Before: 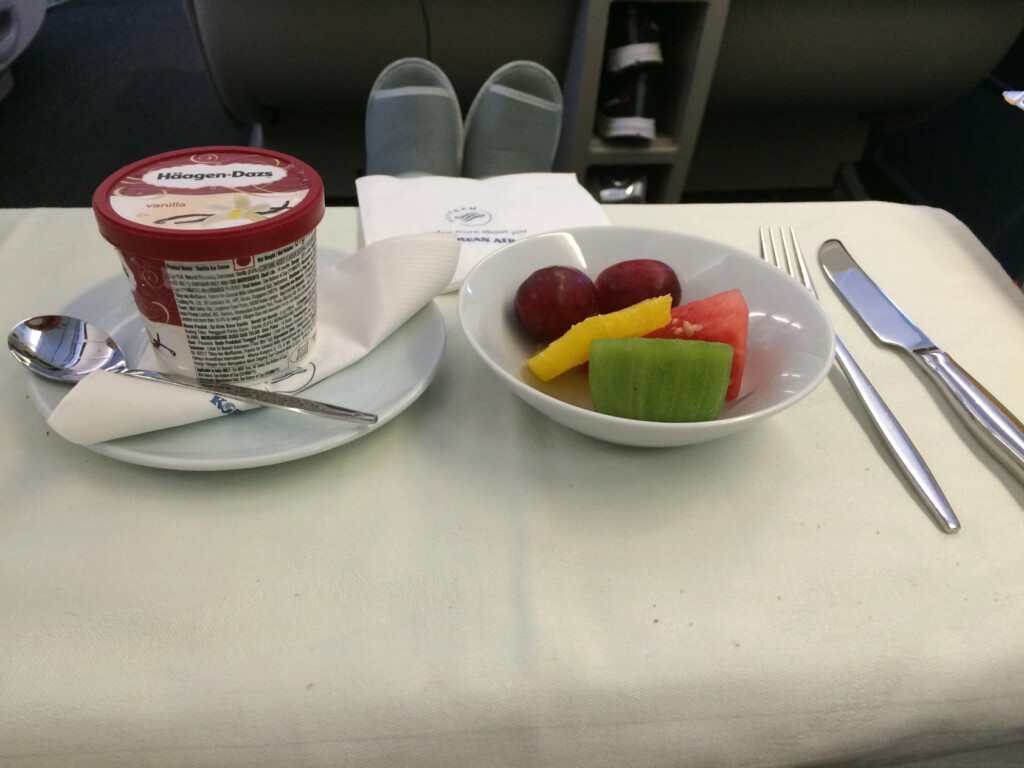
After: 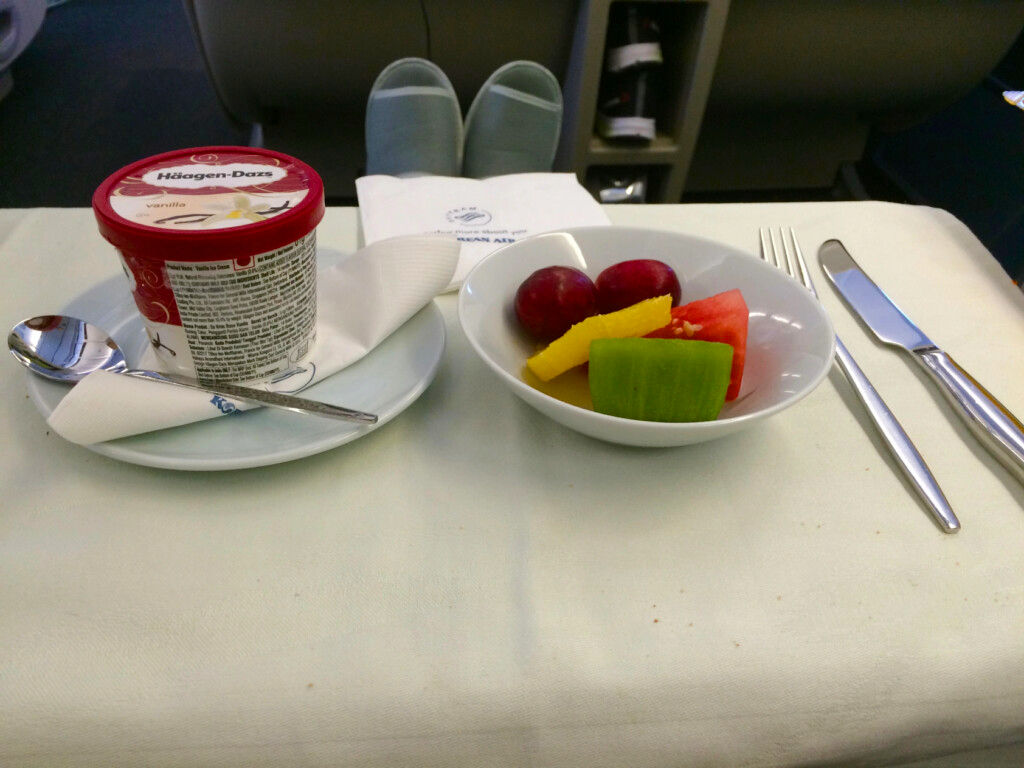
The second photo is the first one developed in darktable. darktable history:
color balance rgb: linear chroma grading › global chroma 8.782%, perceptual saturation grading › global saturation 20%, perceptual saturation grading › highlights -25.785%, perceptual saturation grading › shadows 50.382%
